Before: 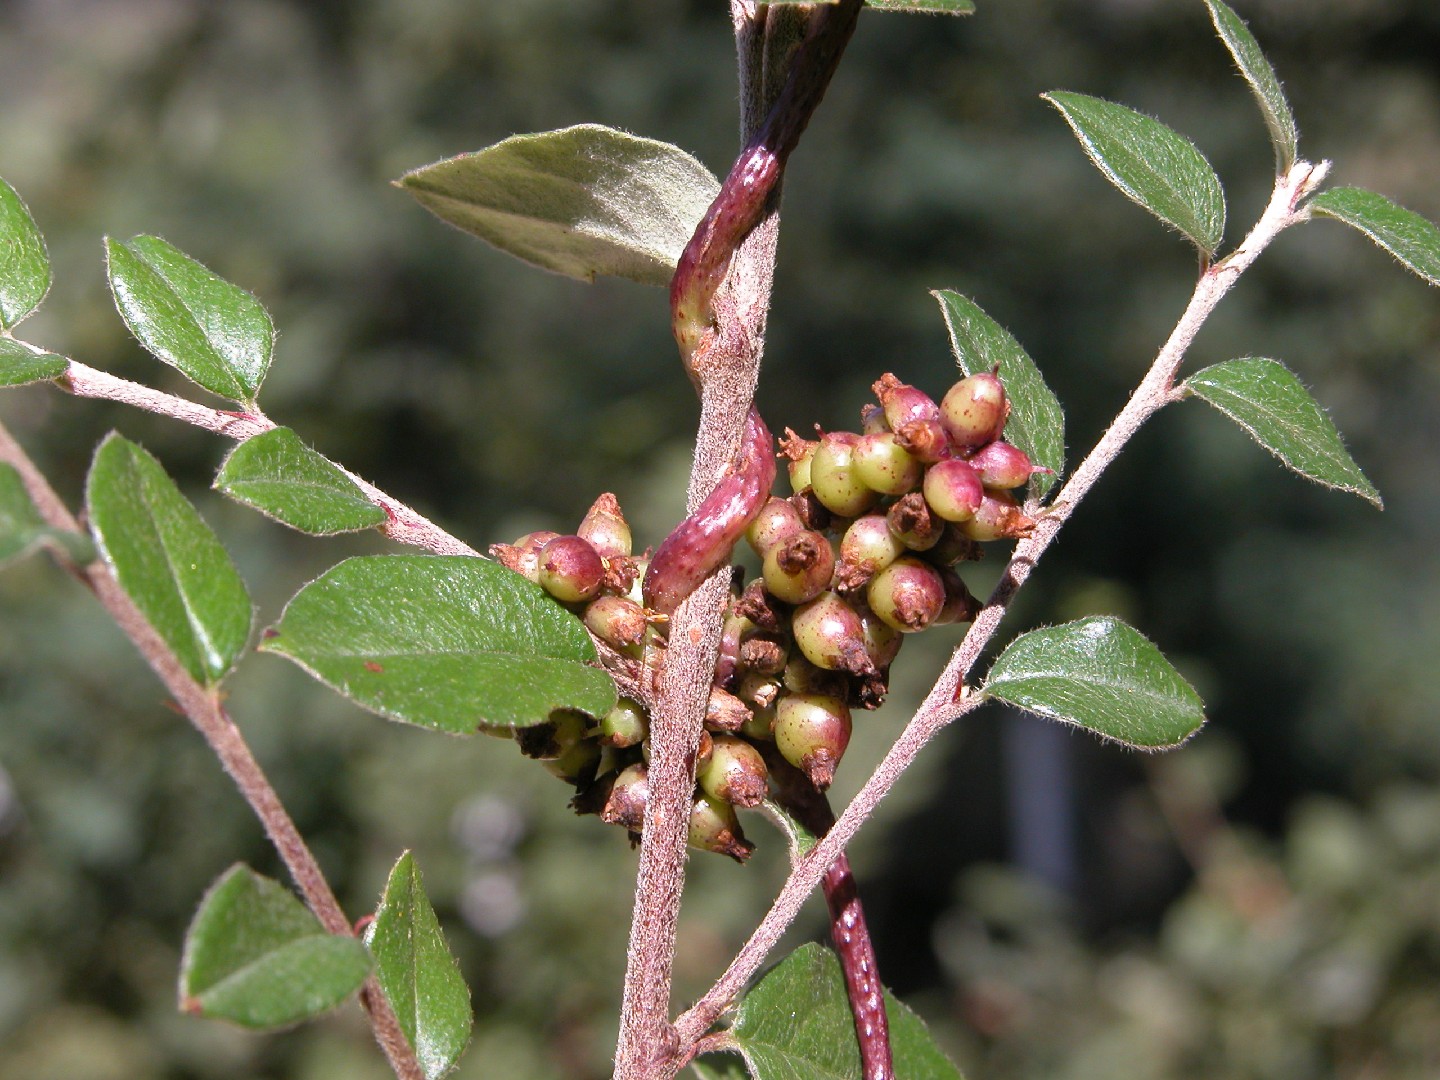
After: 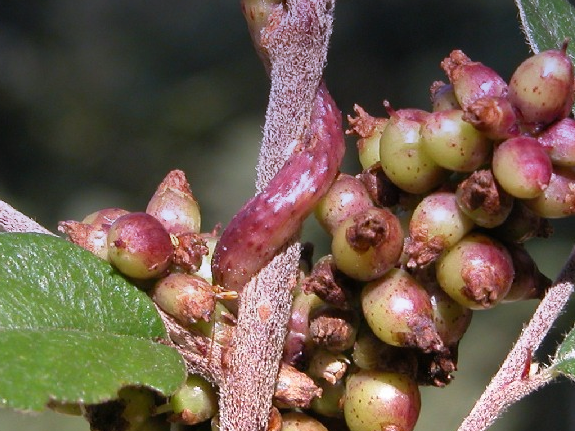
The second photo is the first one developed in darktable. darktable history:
crop: left 30%, top 30%, right 30%, bottom 30%
graduated density: hue 238.83°, saturation 50%
